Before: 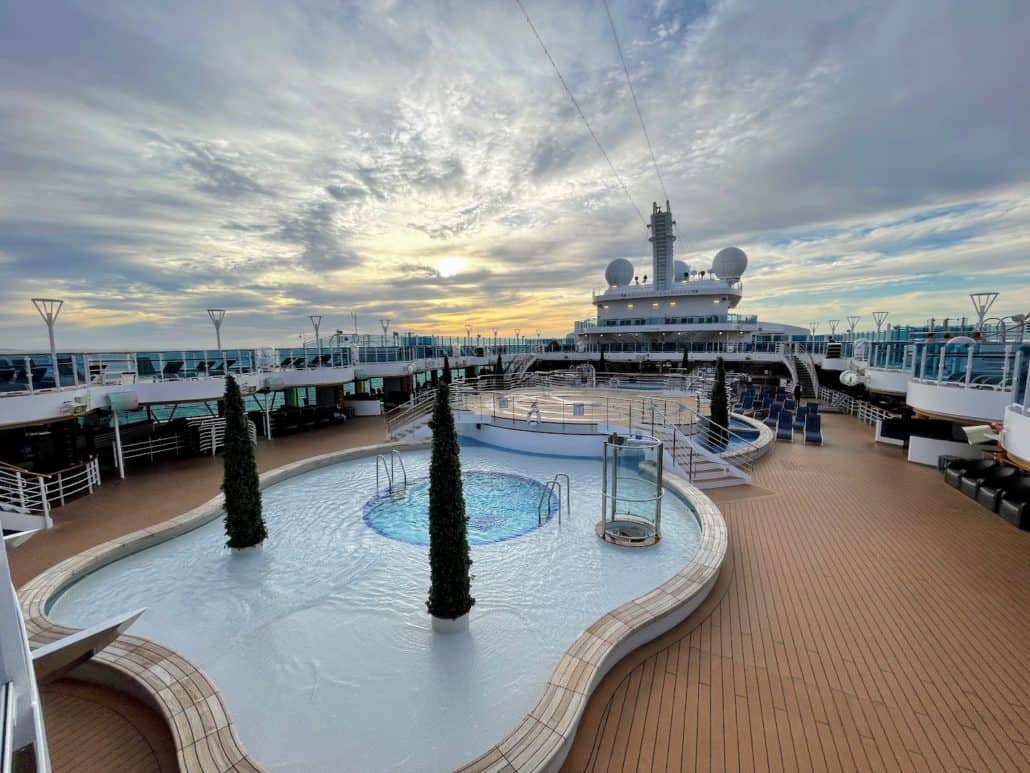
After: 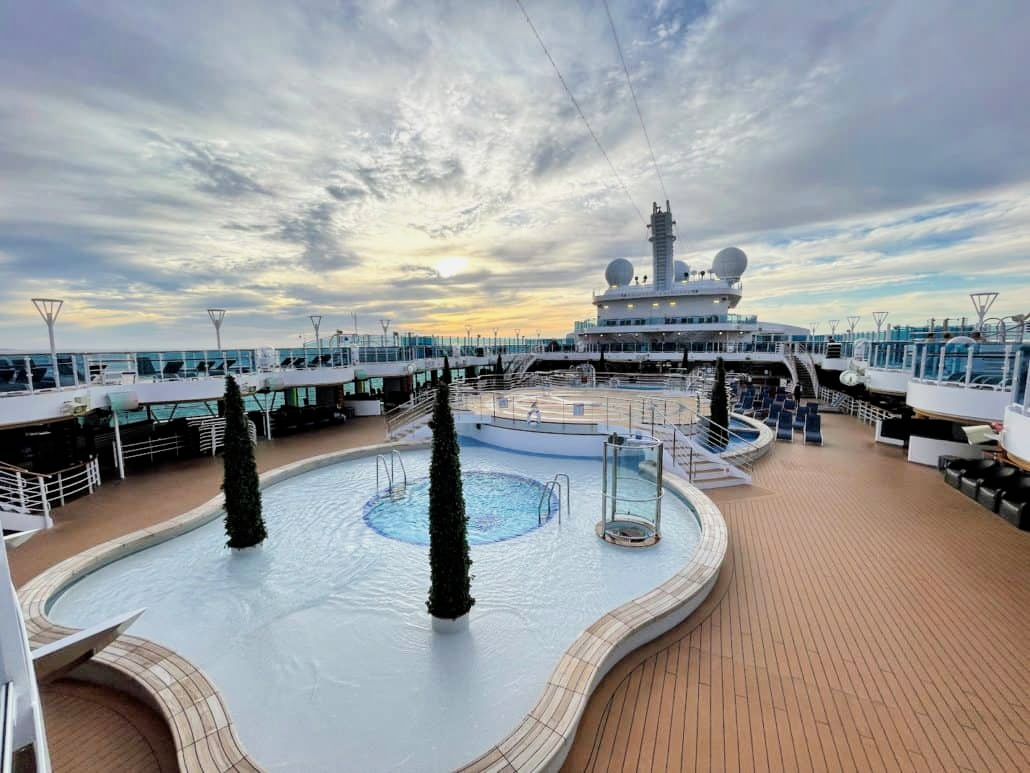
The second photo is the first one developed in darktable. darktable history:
exposure: black level correction 0, exposure 0.694 EV, compensate exposure bias true, compensate highlight preservation false
shadows and highlights: white point adjustment 0.034, soften with gaussian
filmic rgb: black relative exposure -8.13 EV, white relative exposure 3.76 EV, threshold 2.96 EV, hardness 4.43, enable highlight reconstruction true
